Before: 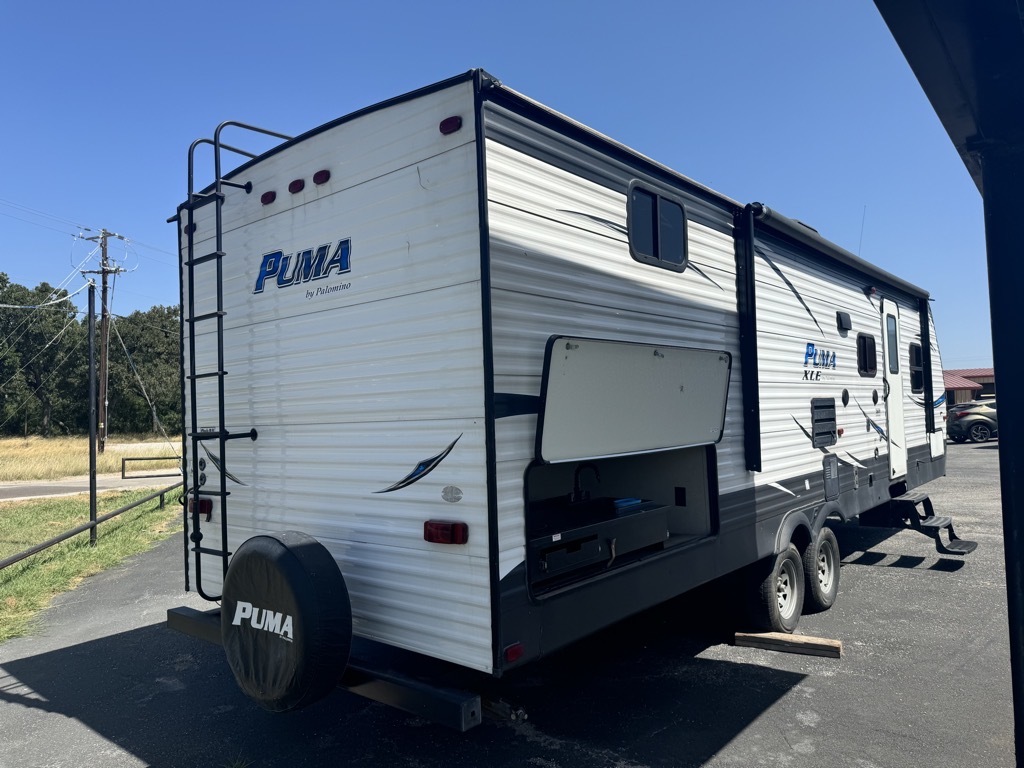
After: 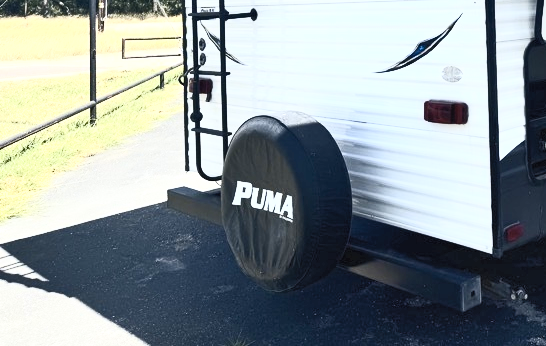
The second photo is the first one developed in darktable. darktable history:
crop and rotate: top 54.778%, right 46.61%, bottom 0.159%
white balance: emerald 1
contrast brightness saturation: contrast 0.57, brightness 0.57, saturation -0.34
exposure: black level correction 0, exposure 1.1 EV, compensate exposure bias true, compensate highlight preservation false
shadows and highlights: soften with gaussian
color contrast: green-magenta contrast 0.8, blue-yellow contrast 1.1, unbound 0
color balance rgb: perceptual saturation grading › global saturation 20%, perceptual saturation grading › highlights -25%, perceptual saturation grading › shadows 25%
